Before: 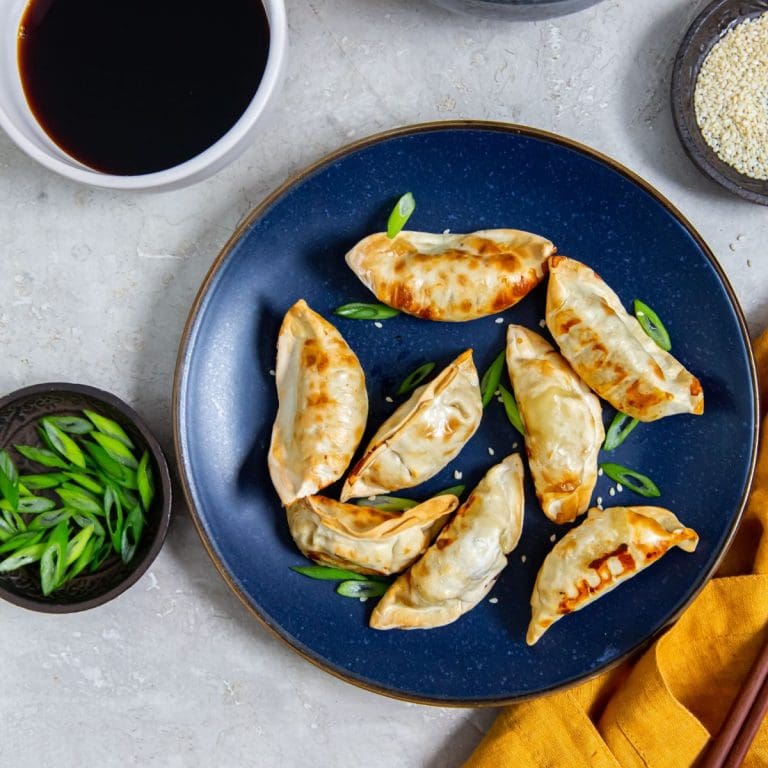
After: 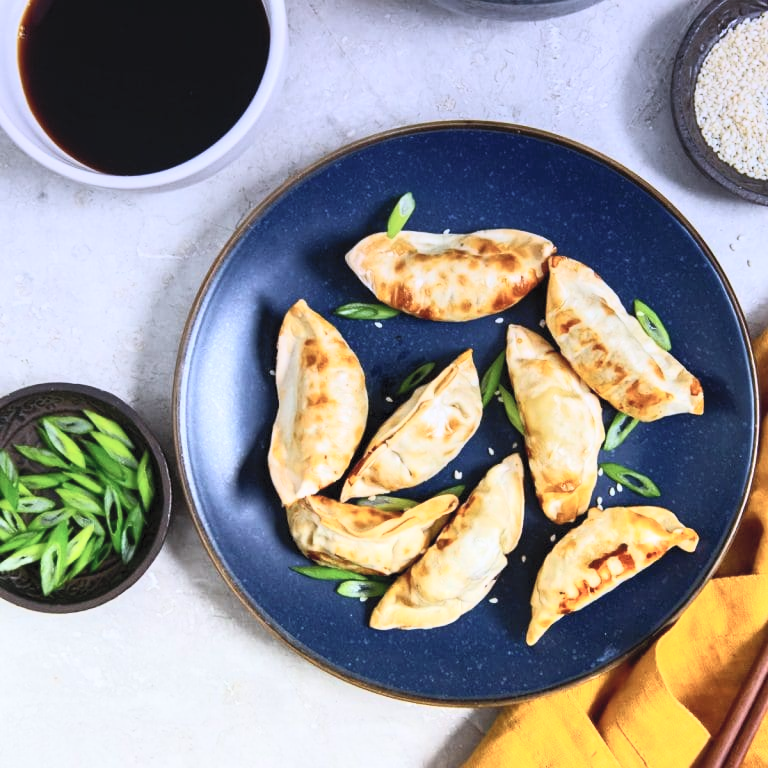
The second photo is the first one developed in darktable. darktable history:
graduated density: hue 238.83°, saturation 50%
contrast brightness saturation: contrast 0.39, brightness 0.53
